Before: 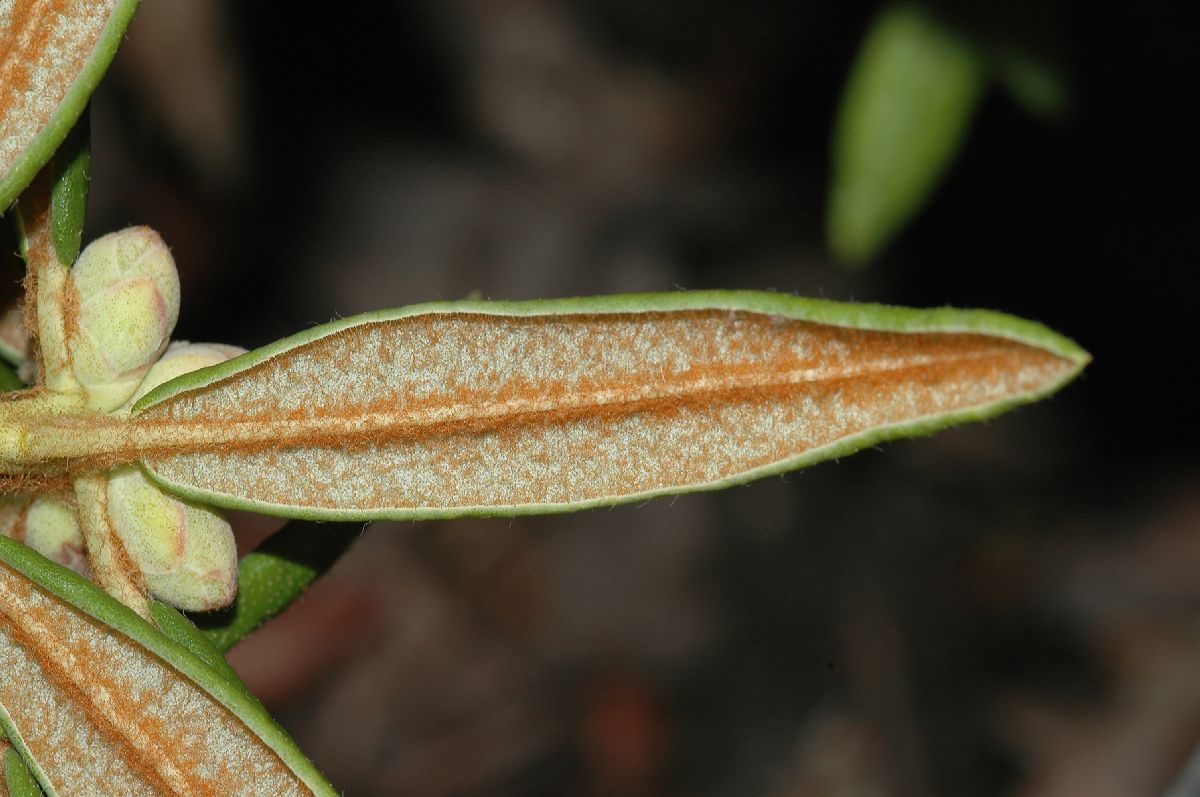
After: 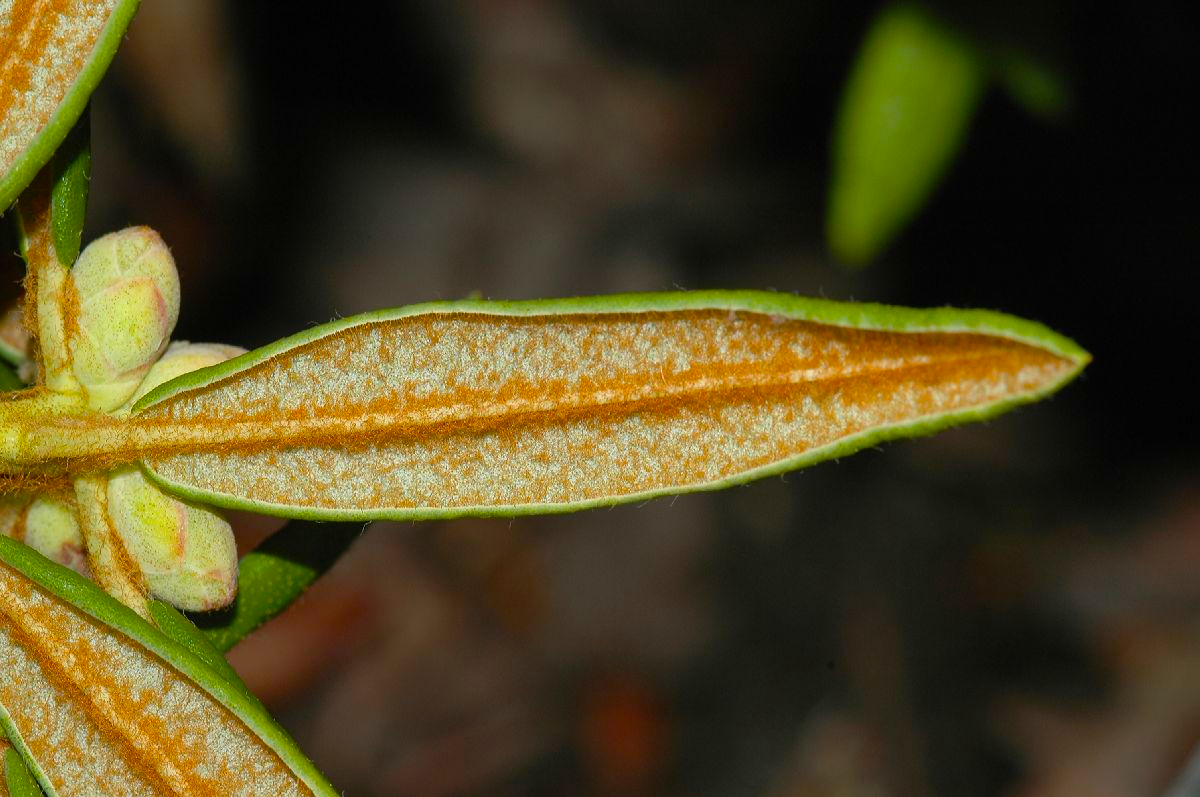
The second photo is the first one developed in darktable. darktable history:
color balance rgb: linear chroma grading › global chroma 14.486%, perceptual saturation grading › global saturation 31.101%, global vibrance 9.835%
